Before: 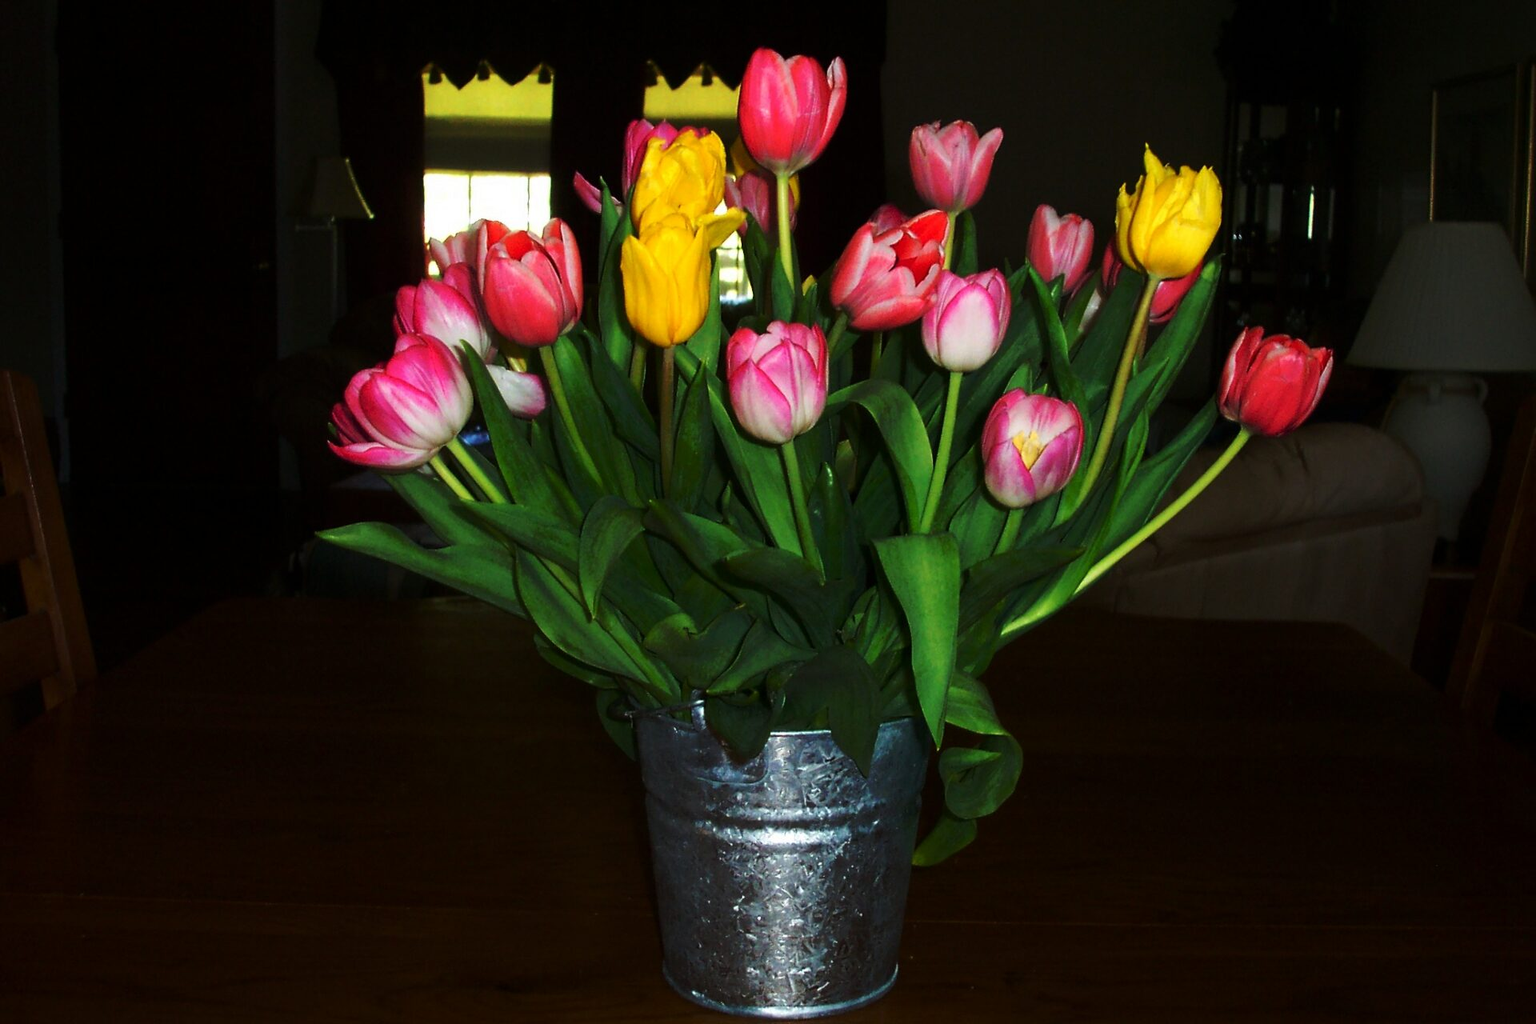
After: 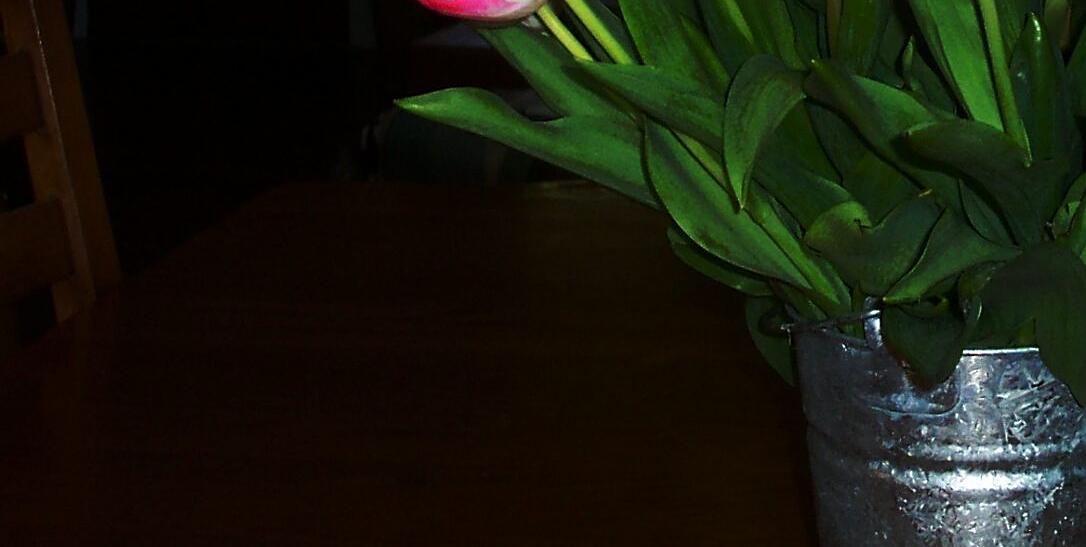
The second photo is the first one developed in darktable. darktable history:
crop: top 44.205%, right 43.42%, bottom 13.042%
sharpen: amount 0.496
